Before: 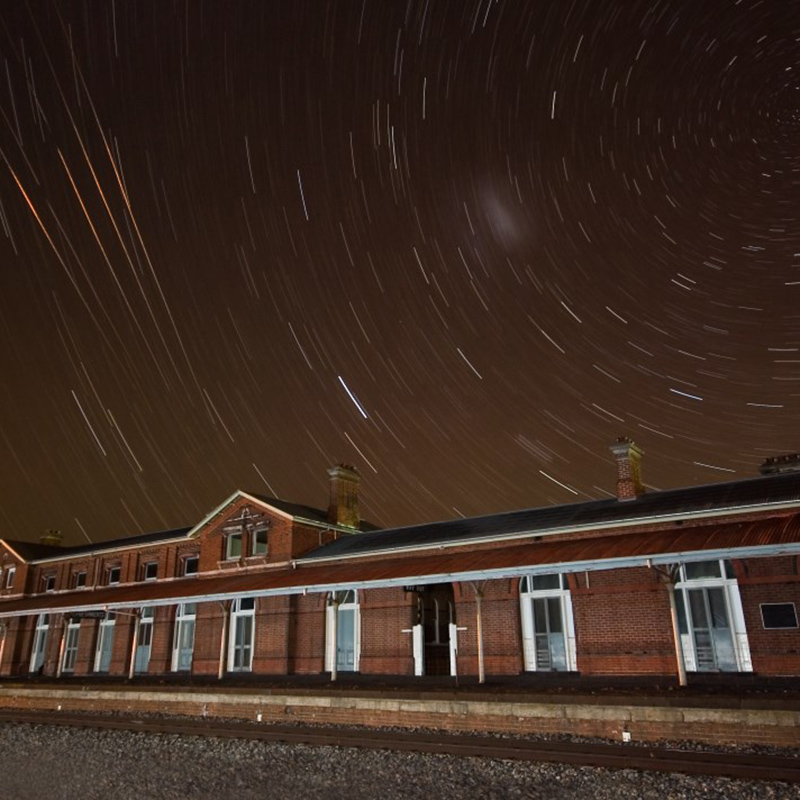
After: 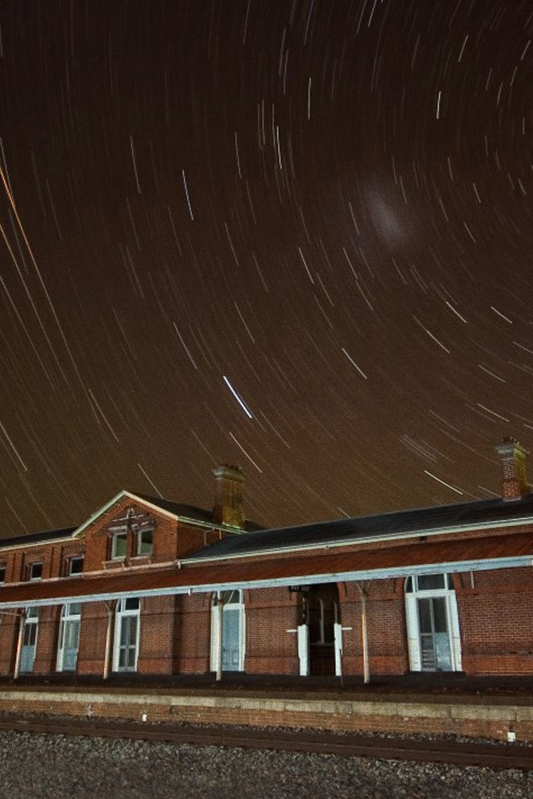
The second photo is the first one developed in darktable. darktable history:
color correction: highlights a* -6.69, highlights b* 0.49
grain: on, module defaults
crop and rotate: left 14.385%, right 18.948%
